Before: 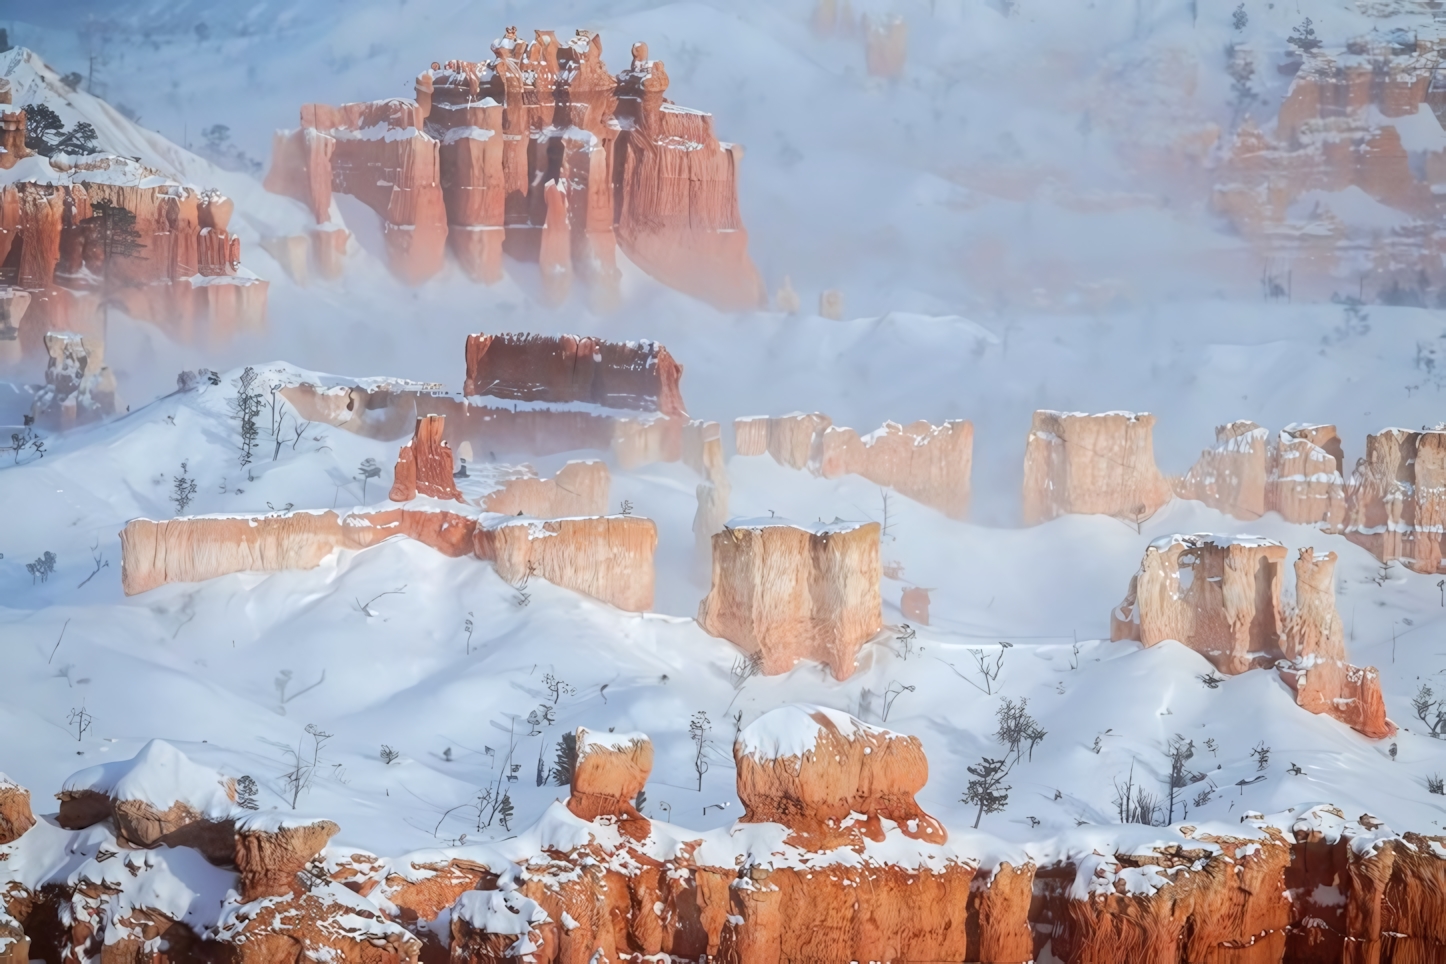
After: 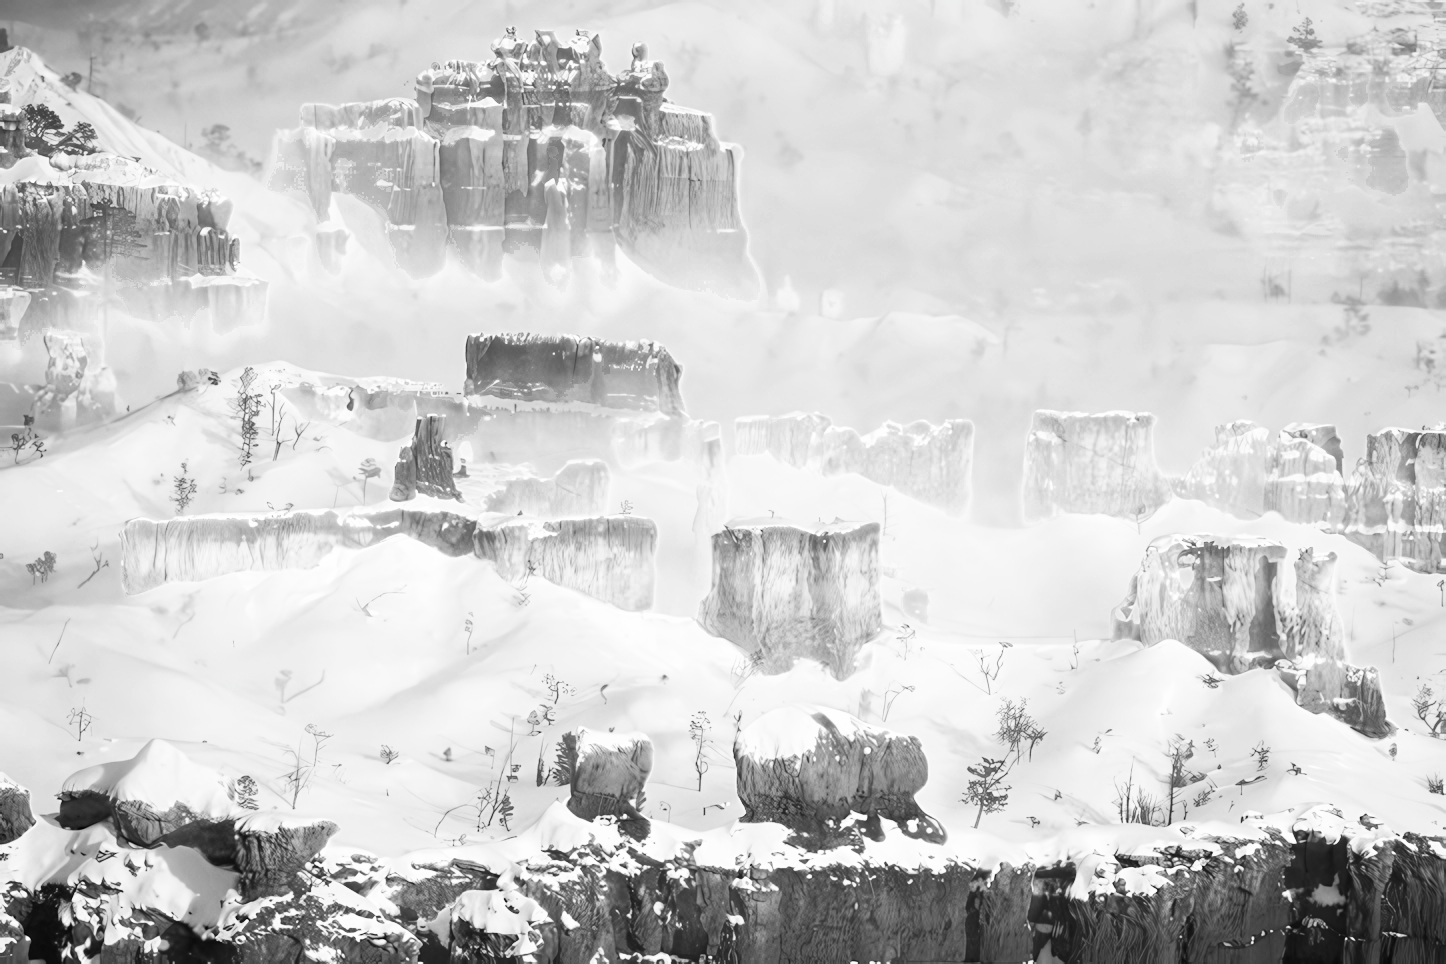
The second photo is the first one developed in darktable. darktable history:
base curve: curves: ch0 [(0, 0) (0.007, 0.004) (0.027, 0.03) (0.046, 0.07) (0.207, 0.54) (0.442, 0.872) (0.673, 0.972) (1, 1)], preserve colors none
color zones: curves: ch0 [(0.002, 0.429) (0.121, 0.212) (0.198, 0.113) (0.276, 0.344) (0.331, 0.541) (0.41, 0.56) (0.482, 0.289) (0.619, 0.227) (0.721, 0.18) (0.821, 0.435) (0.928, 0.555) (1, 0.587)]; ch1 [(0, 0) (0.143, 0) (0.286, 0) (0.429, 0) (0.571, 0) (0.714, 0) (0.857, 0)]
